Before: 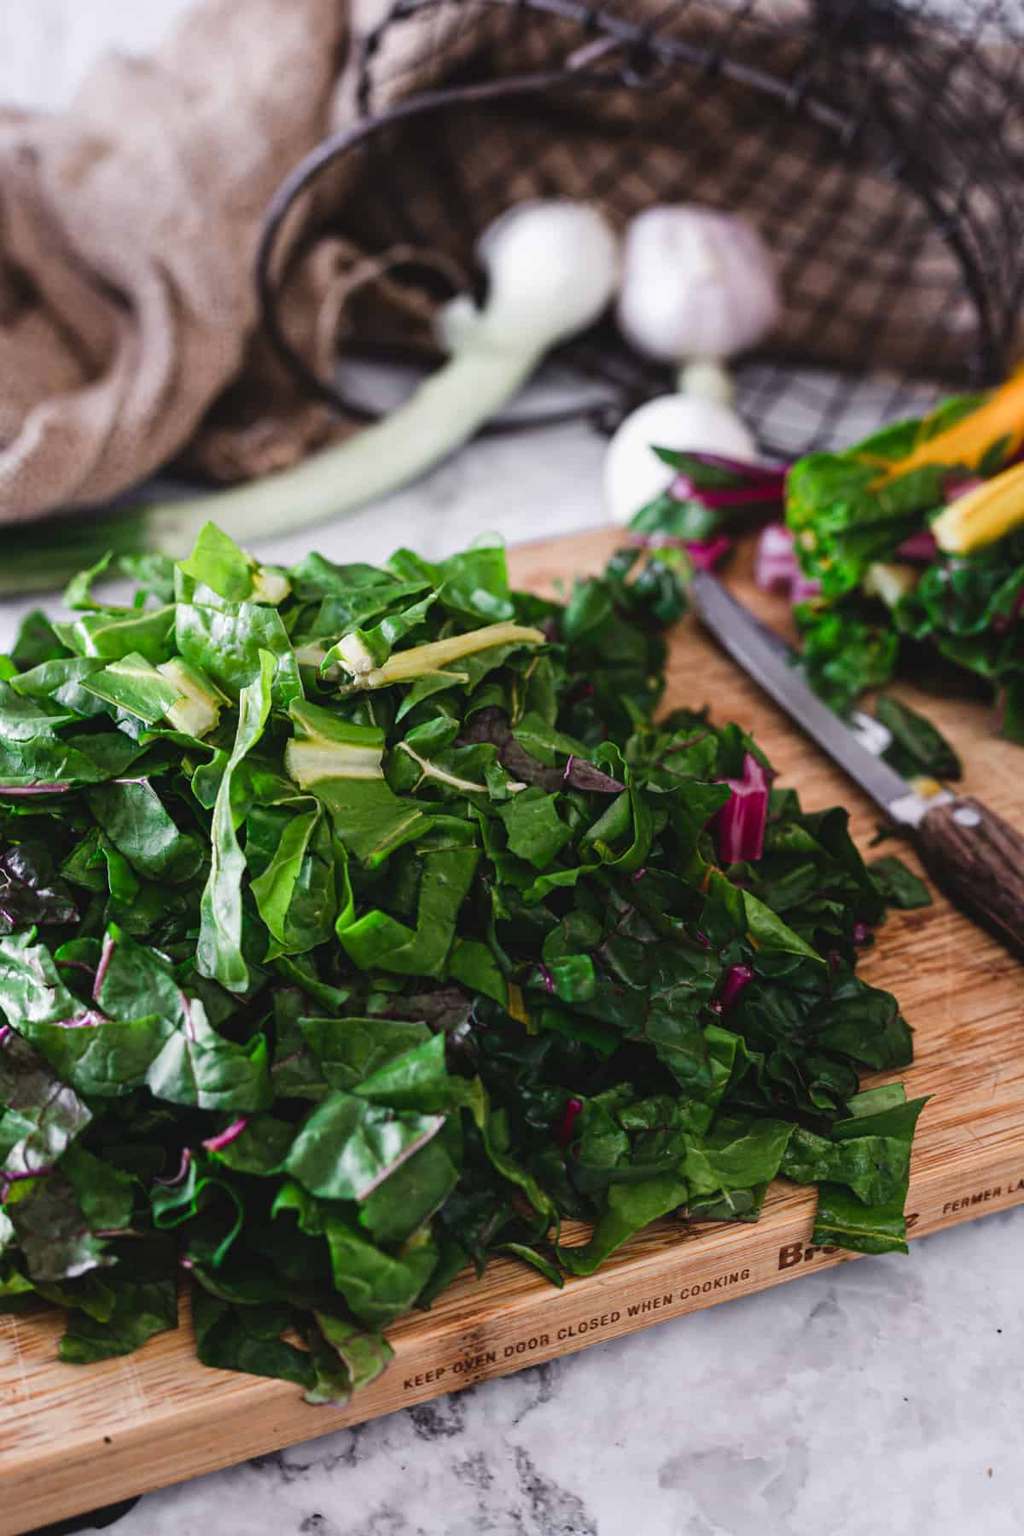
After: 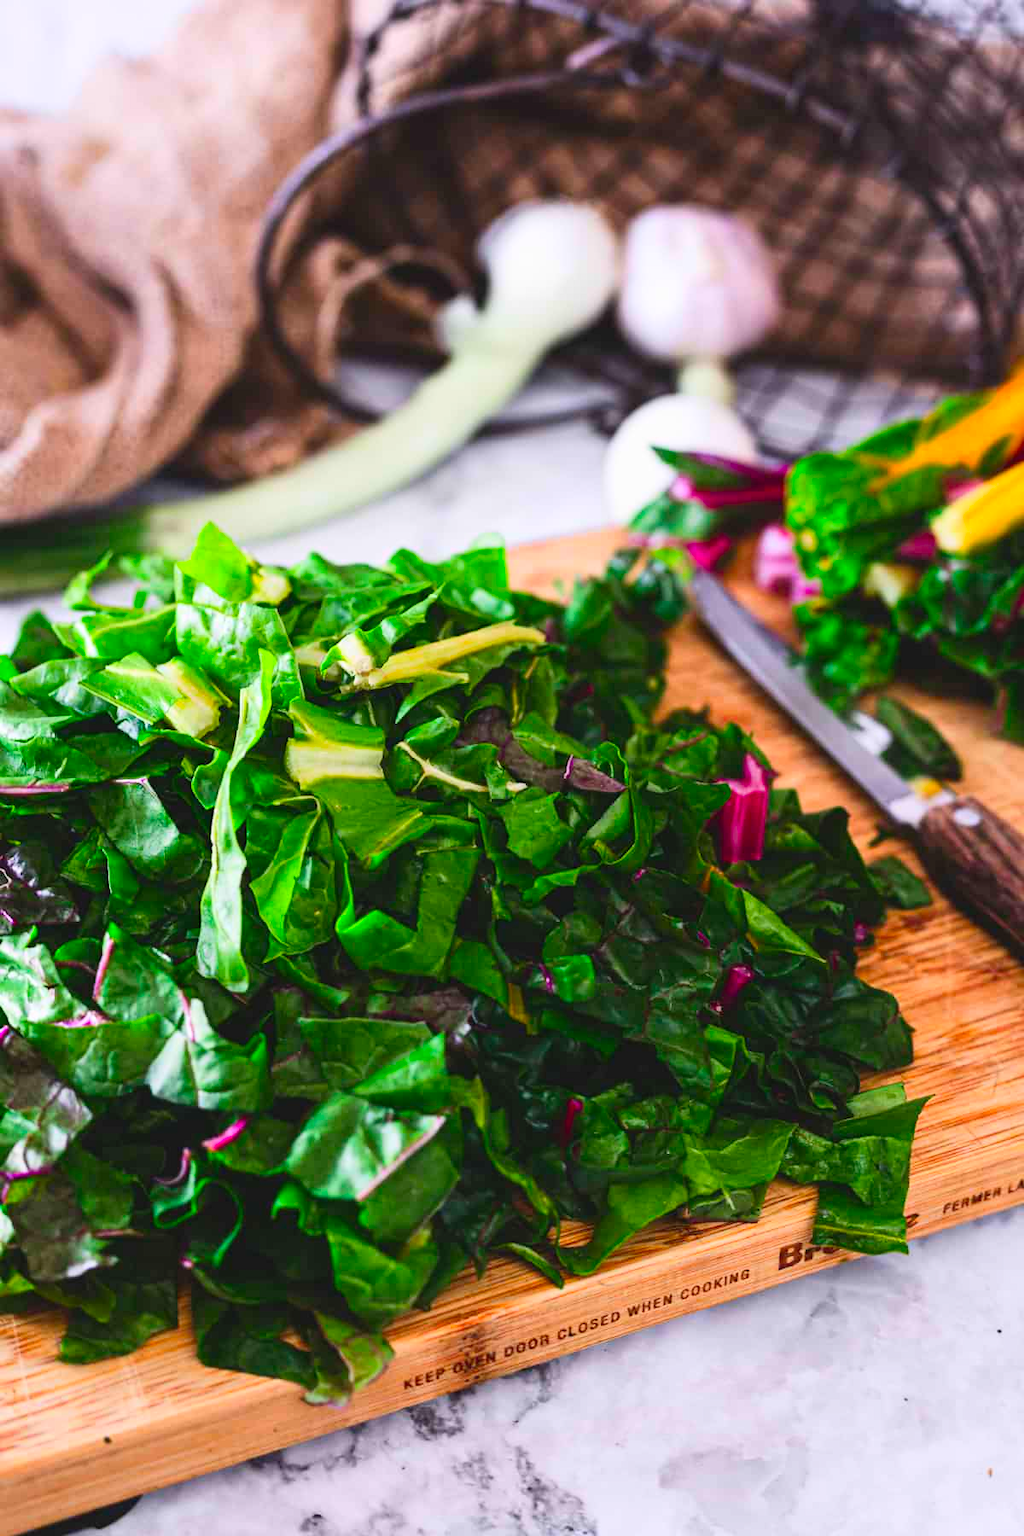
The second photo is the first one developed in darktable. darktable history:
contrast brightness saturation: contrast 0.196, brightness 0.192, saturation 0.794
